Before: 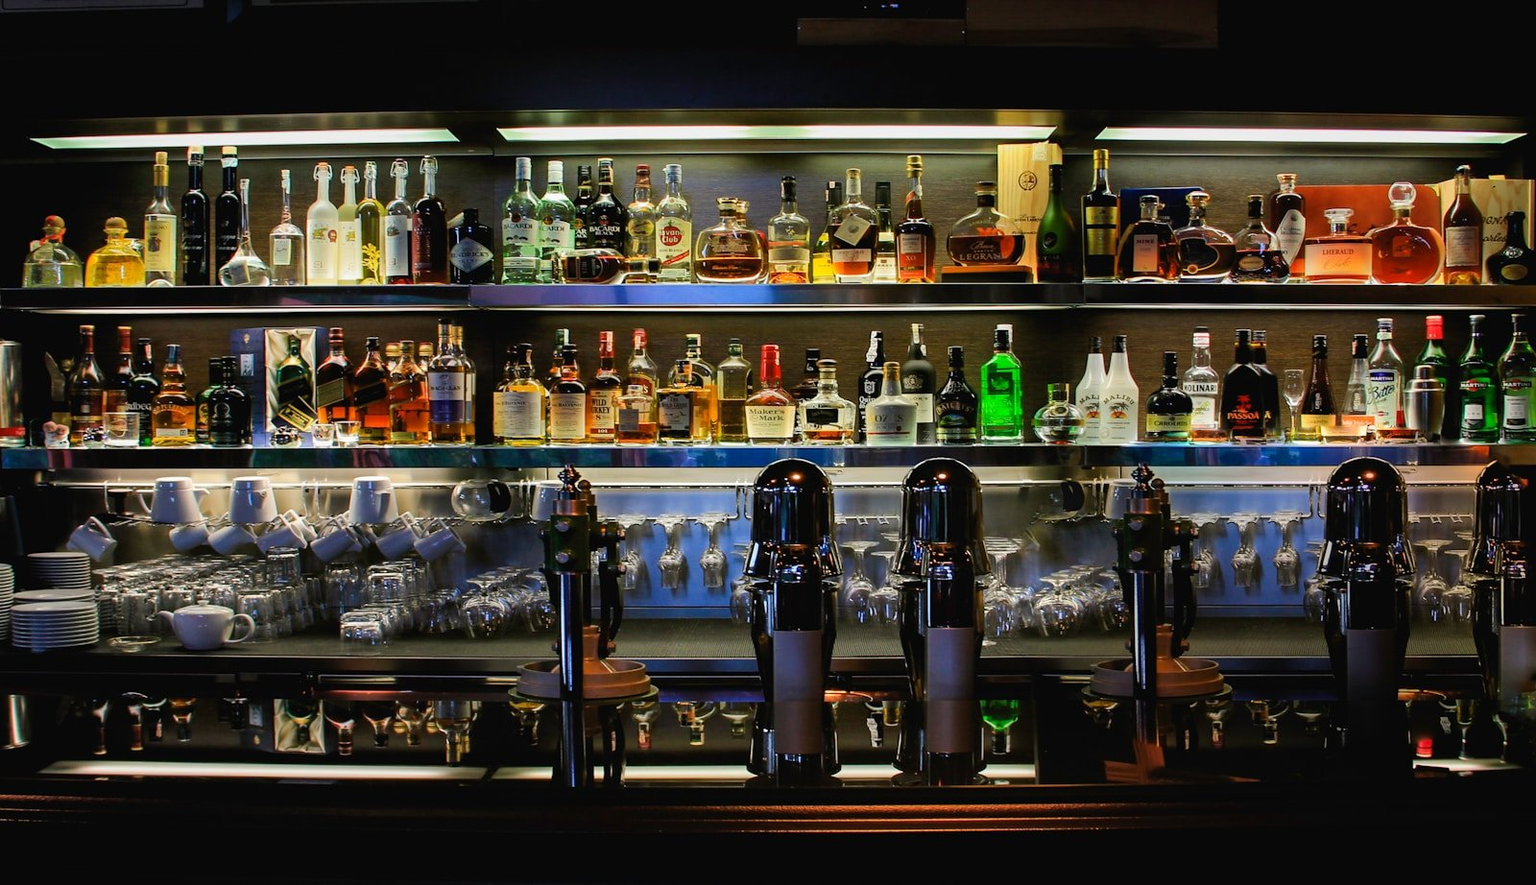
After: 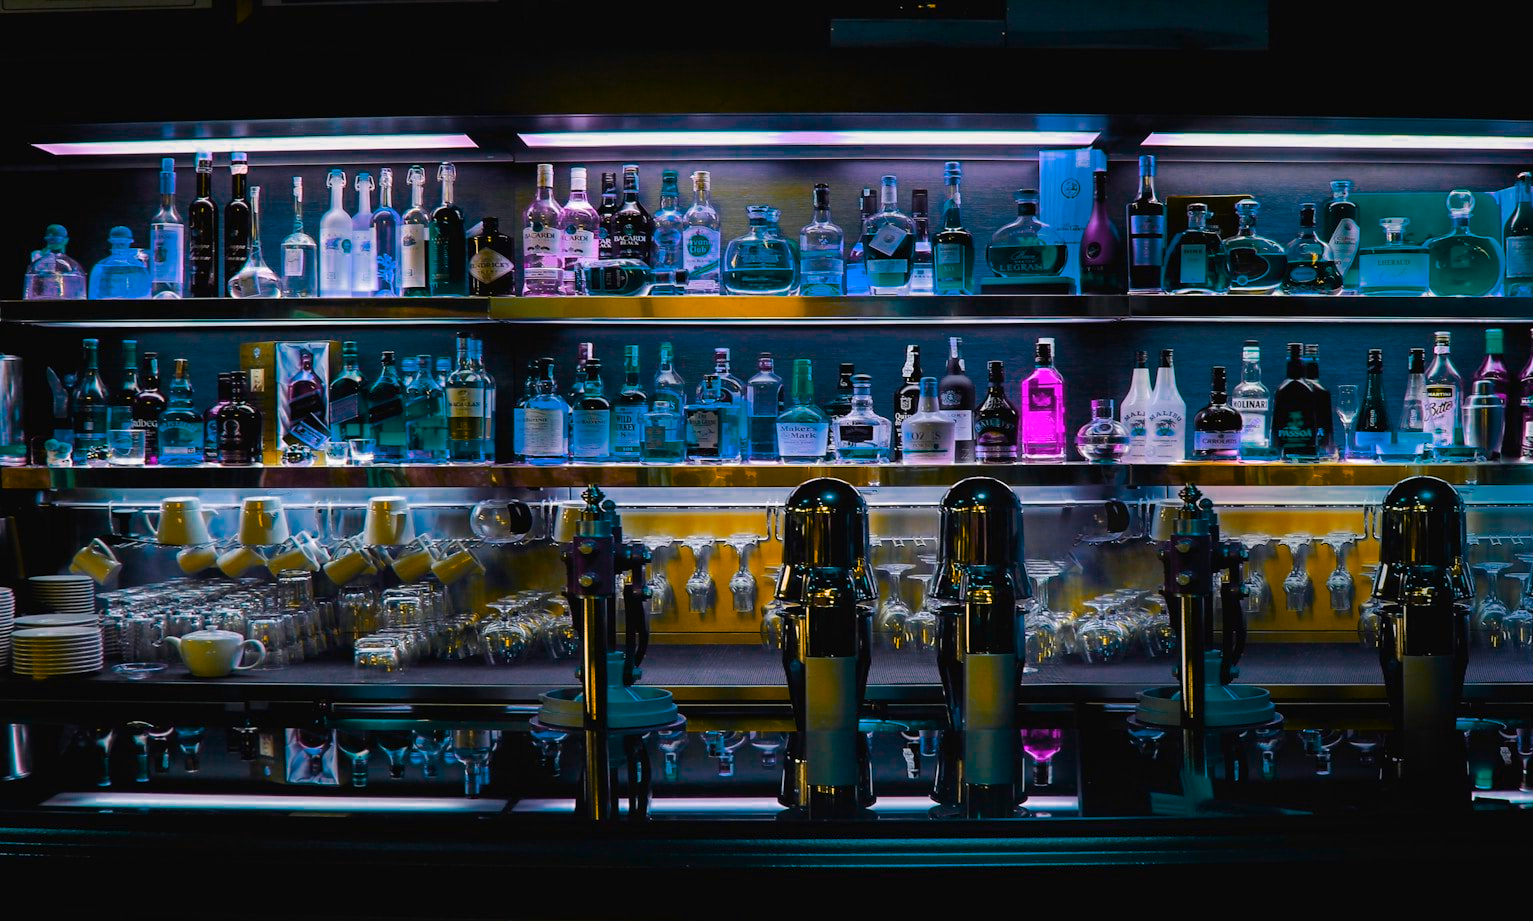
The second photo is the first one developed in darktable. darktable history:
color zones: curves: ch0 [(0, 0.499) (0.143, 0.5) (0.286, 0.5) (0.429, 0.476) (0.571, 0.284) (0.714, 0.243) (0.857, 0.449) (1, 0.499)]; ch1 [(0, 0.532) (0.143, 0.645) (0.286, 0.696) (0.429, 0.211) (0.571, 0.504) (0.714, 0.493) (0.857, 0.495) (1, 0.532)]; ch2 [(0, 0.5) (0.143, 0.5) (0.286, 0.427) (0.429, 0.324) (0.571, 0.5) (0.714, 0.5) (0.857, 0.5) (1, 0.5)]
color balance rgb: hue shift 180°, global vibrance 50%, contrast 0.32%
crop: right 4.126%, bottom 0.031%
